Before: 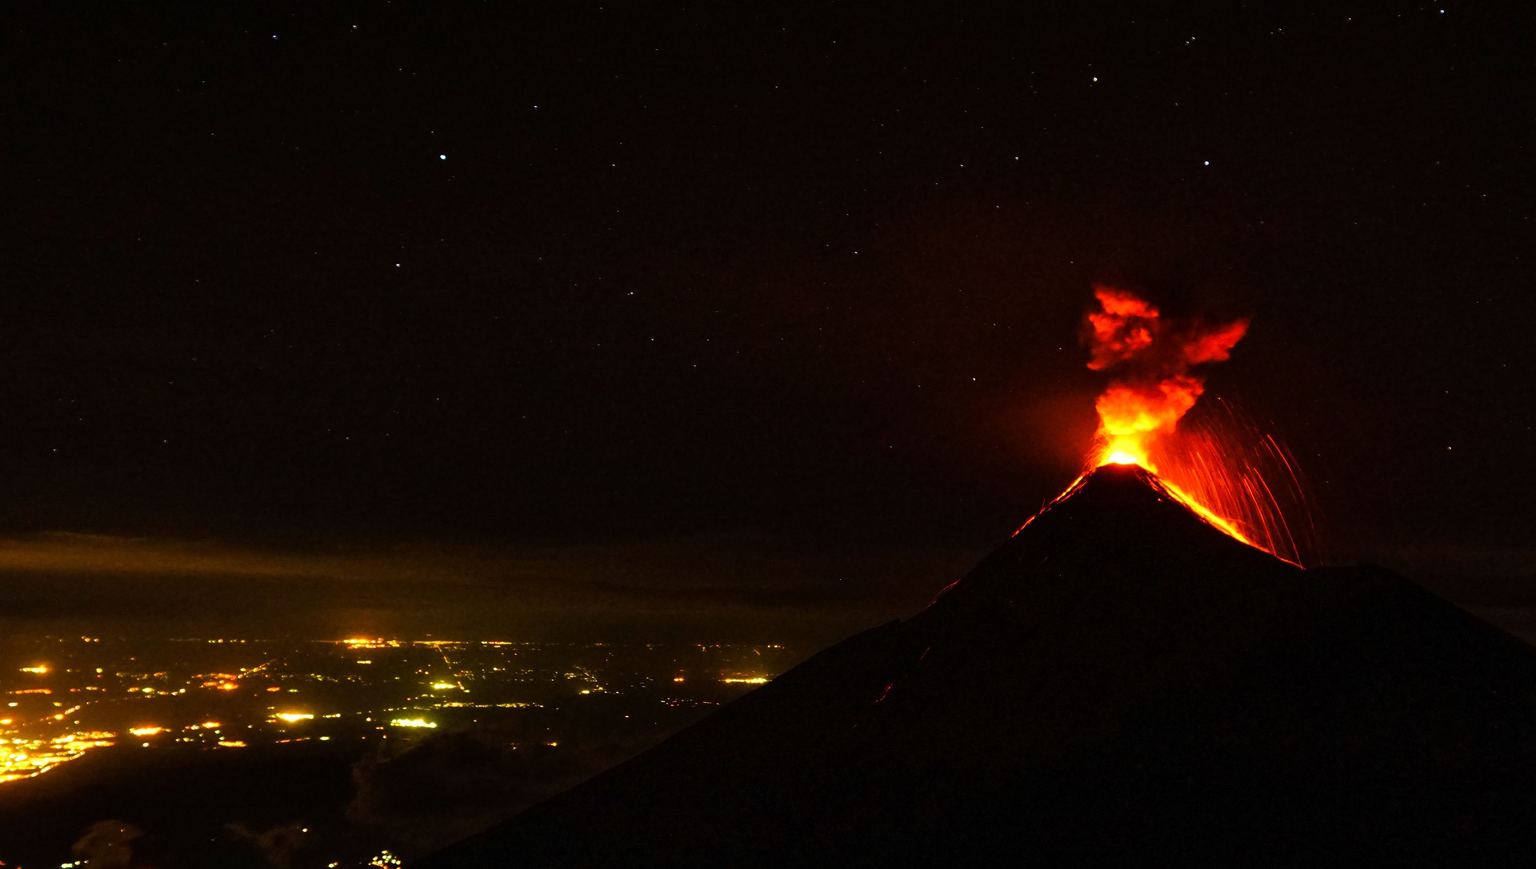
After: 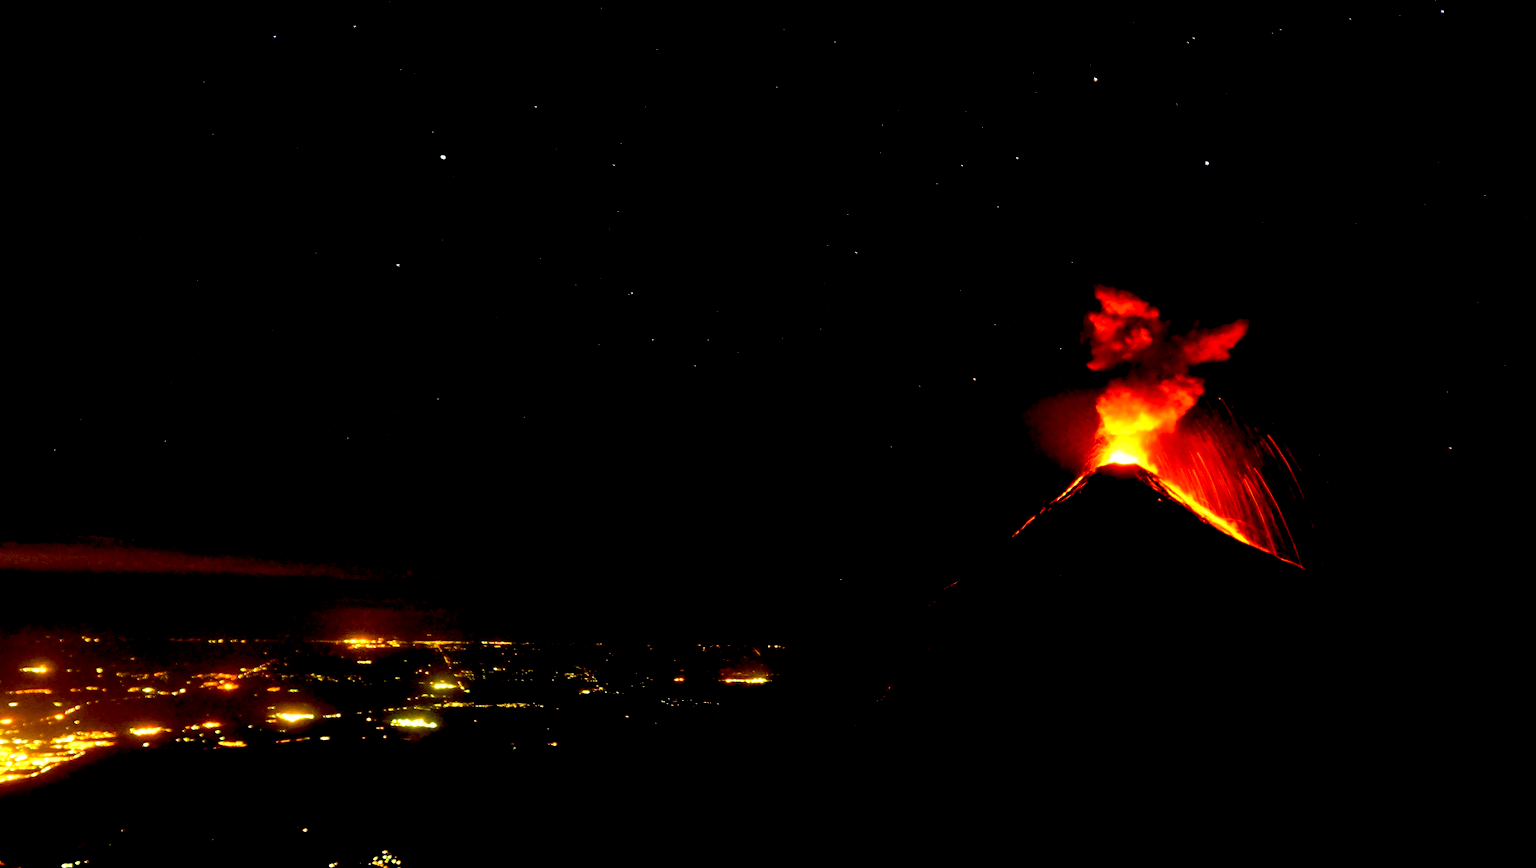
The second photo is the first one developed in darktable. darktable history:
exposure: black level correction 0.025, exposure 0.184 EV, compensate exposure bias true, compensate highlight preservation false
